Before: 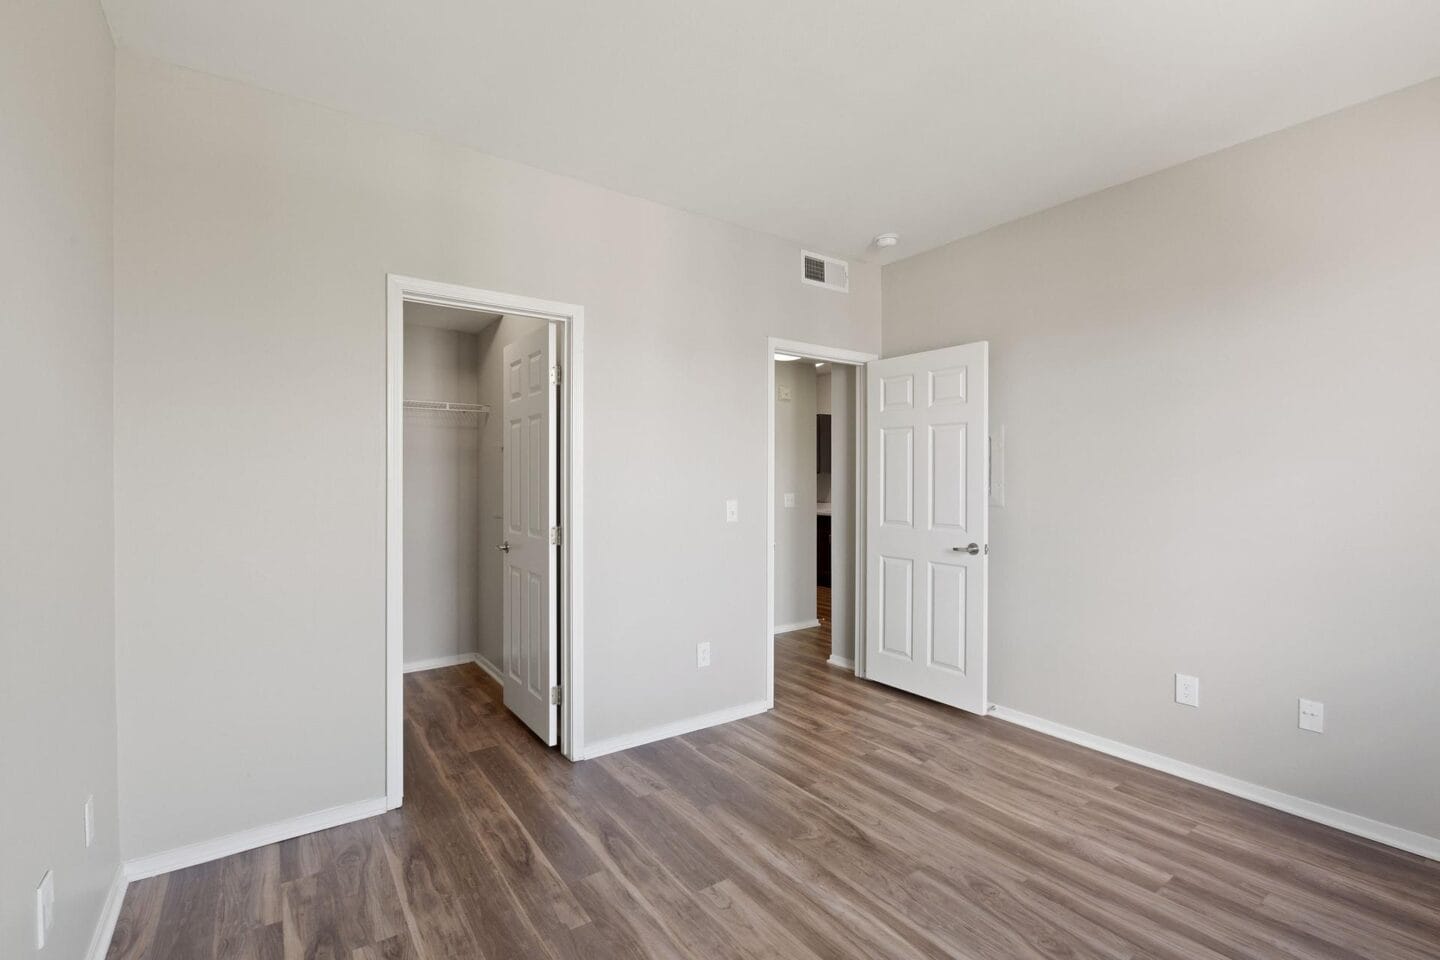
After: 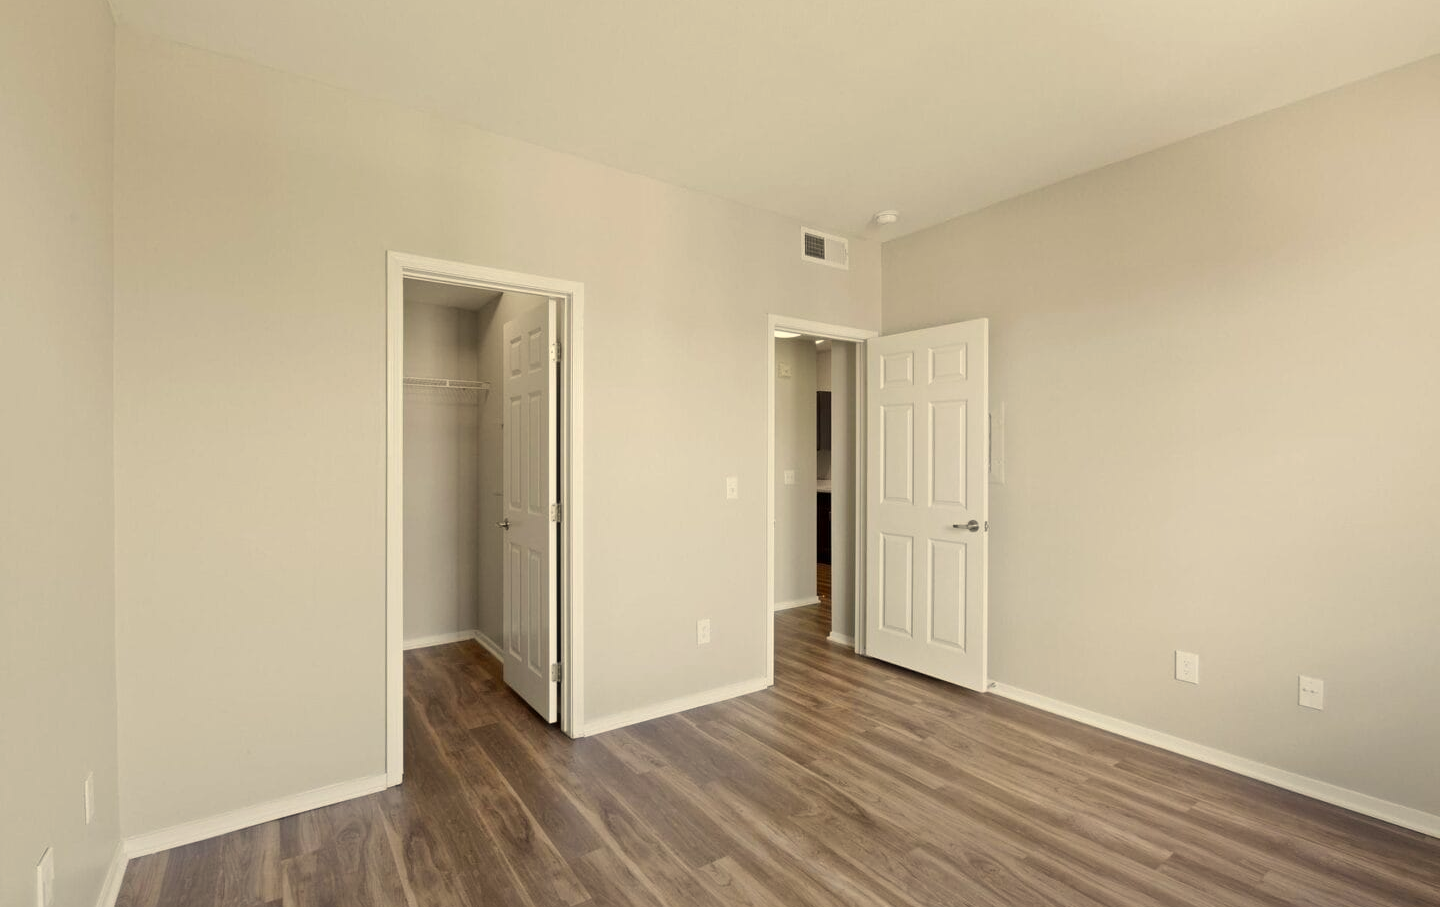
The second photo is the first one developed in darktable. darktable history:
crop and rotate: top 2.479%, bottom 3.018%
color correction: highlights a* 1.39, highlights b* 17.83
